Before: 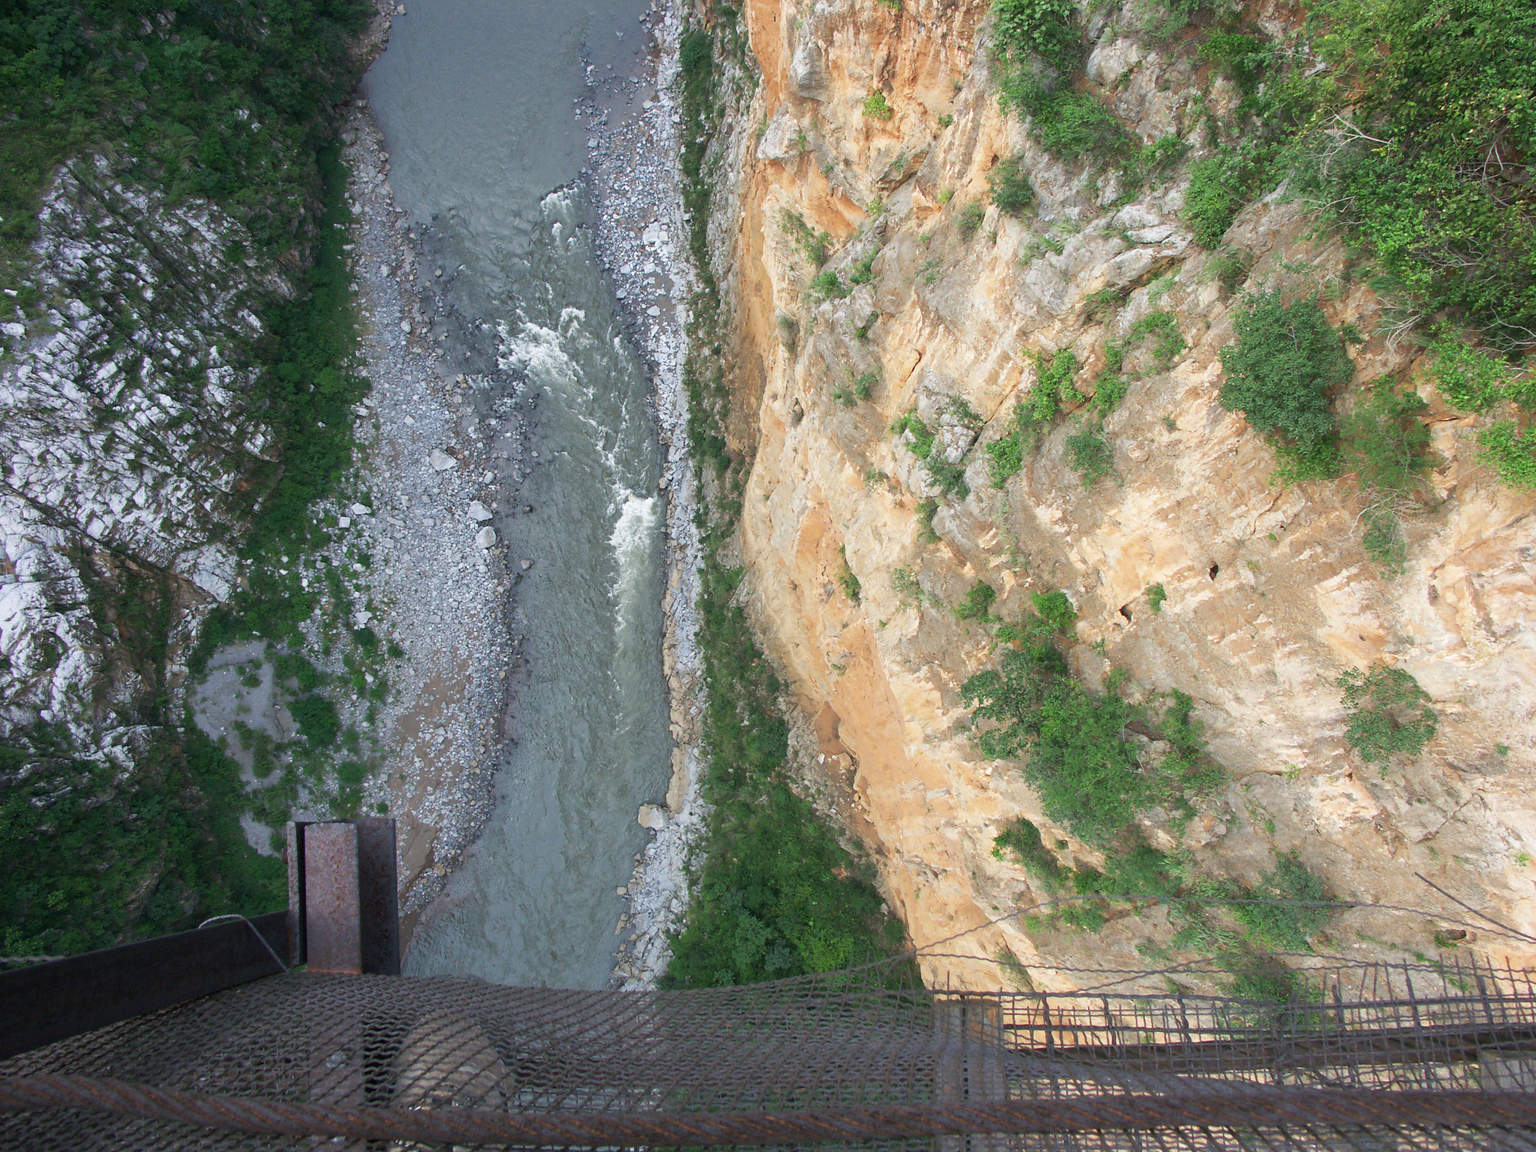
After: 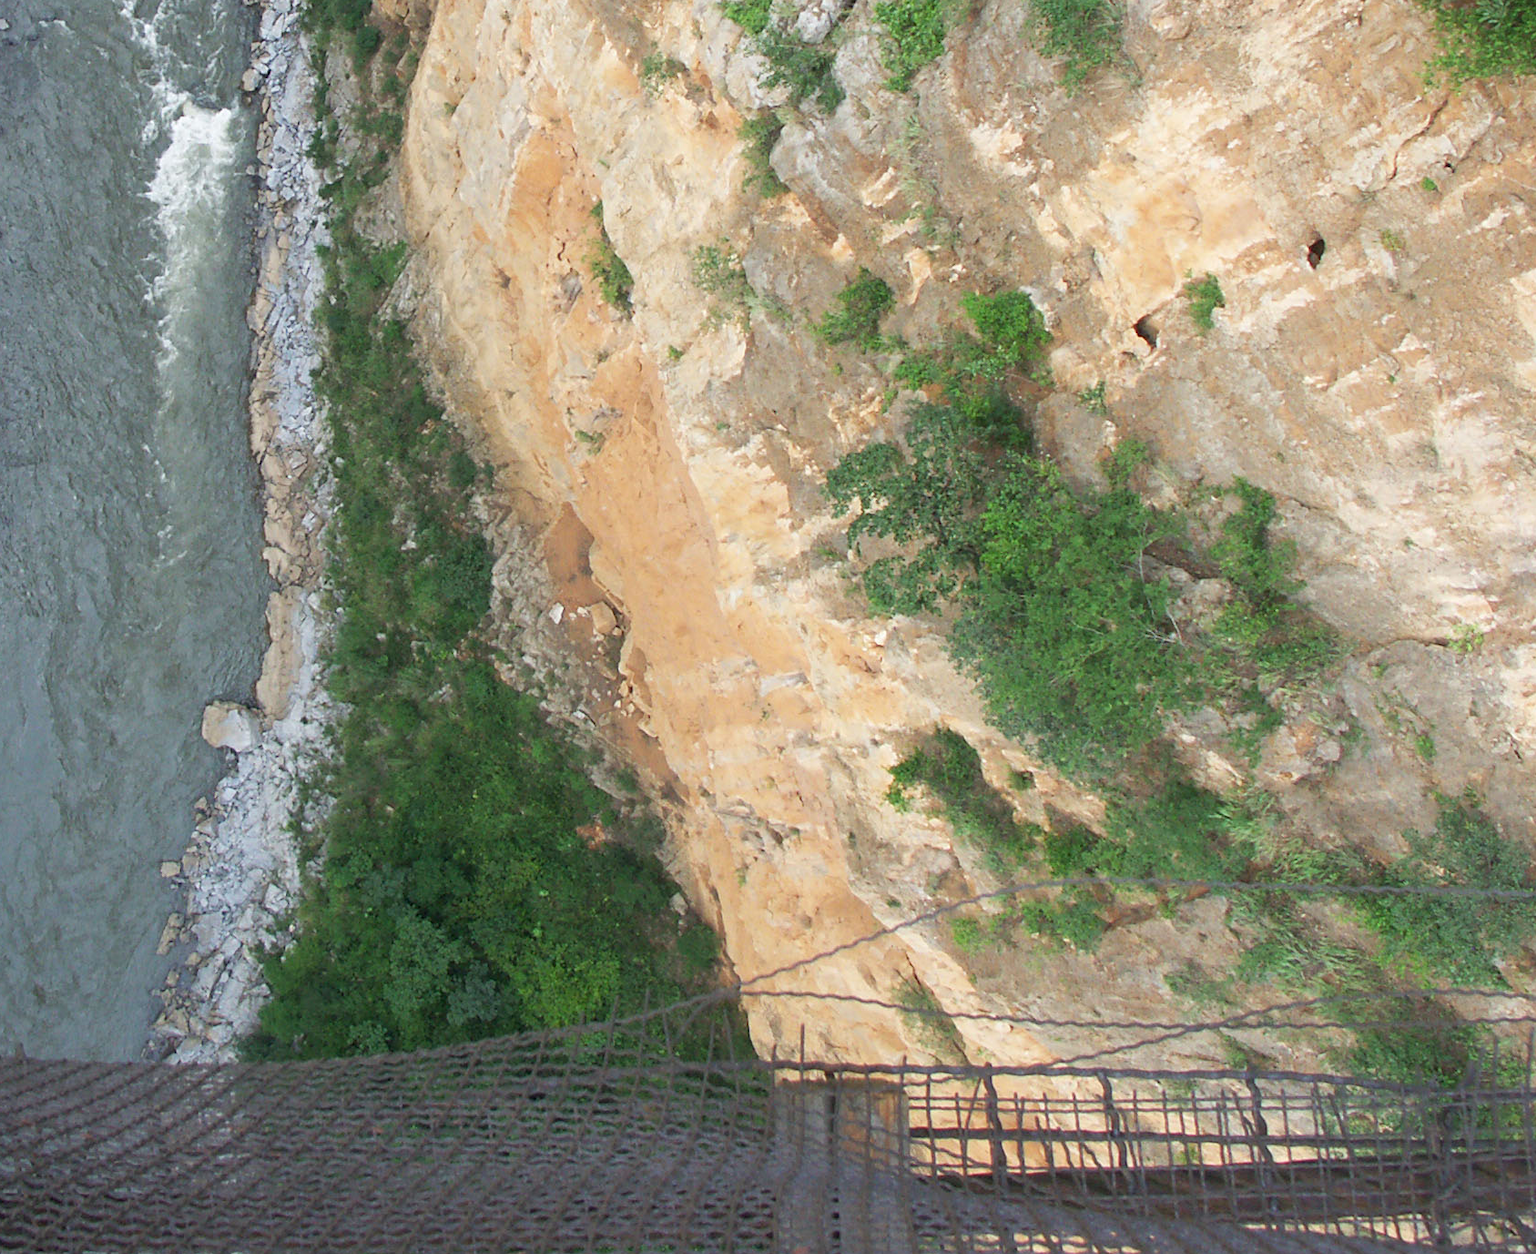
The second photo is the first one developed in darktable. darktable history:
crop: left 34.749%, top 38.321%, right 13.545%, bottom 5.363%
